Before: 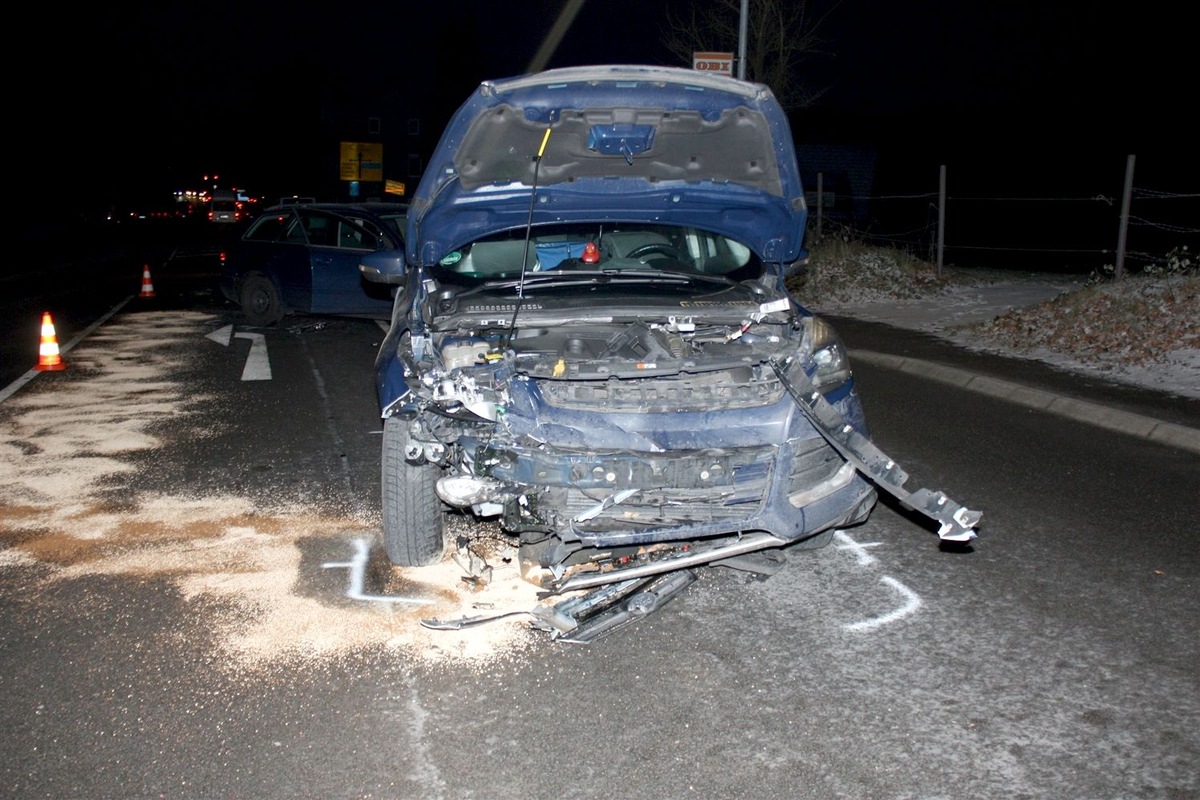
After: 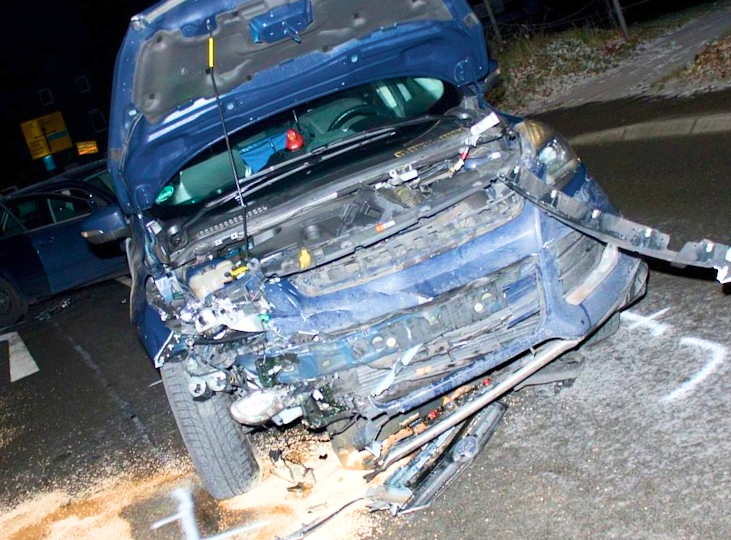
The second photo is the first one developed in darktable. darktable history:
contrast brightness saturation: contrast 0.201, brightness 0.154, saturation 0.143
crop and rotate: angle 20.66°, left 6.901%, right 3.804%, bottom 1.079%
velvia: strength 66.75%, mid-tones bias 0.974
